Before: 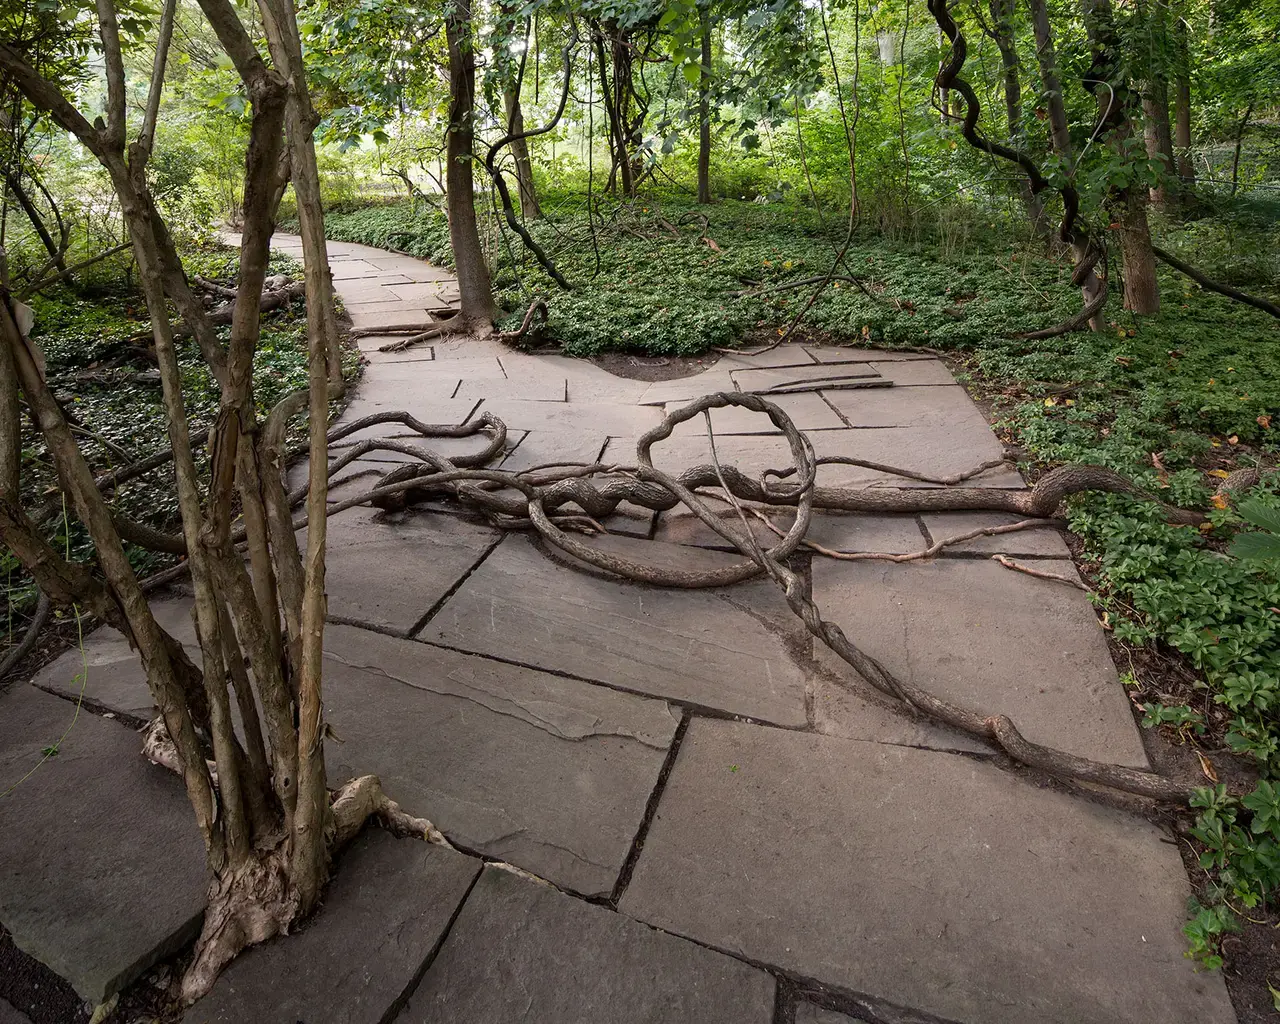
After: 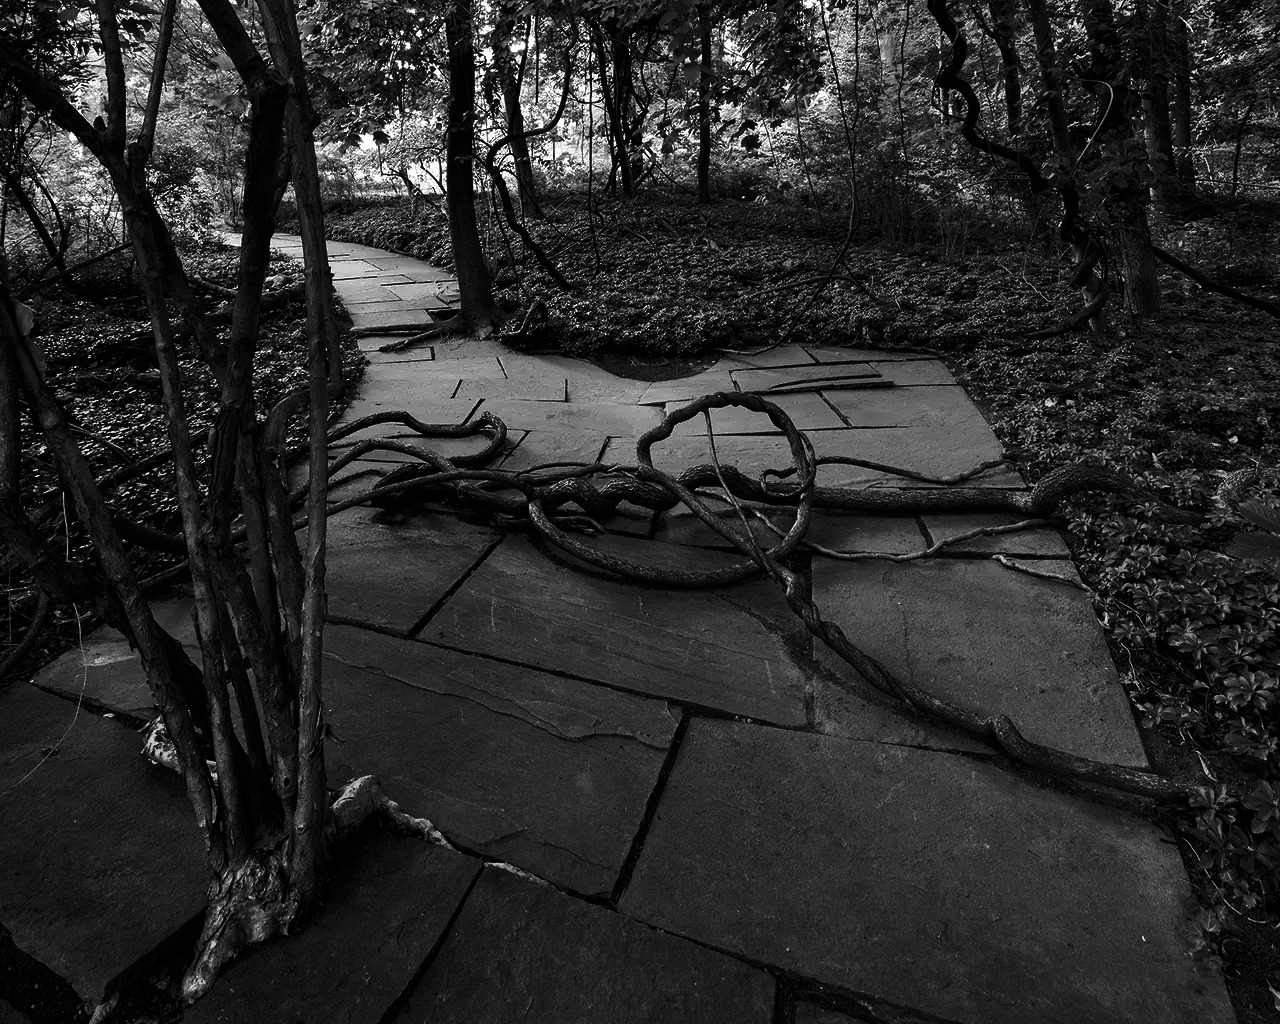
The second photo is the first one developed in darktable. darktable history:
contrast brightness saturation: contrast -0.03, brightness -0.59, saturation -1
shadows and highlights: radius 110.86, shadows 51.09, white point adjustment 9.16, highlights -4.17, highlights color adjustment 32.2%, soften with gaussian
base curve: curves: ch0 [(0, 0) (0.595, 0.418) (1, 1)]
monochrome: on, module defaults
